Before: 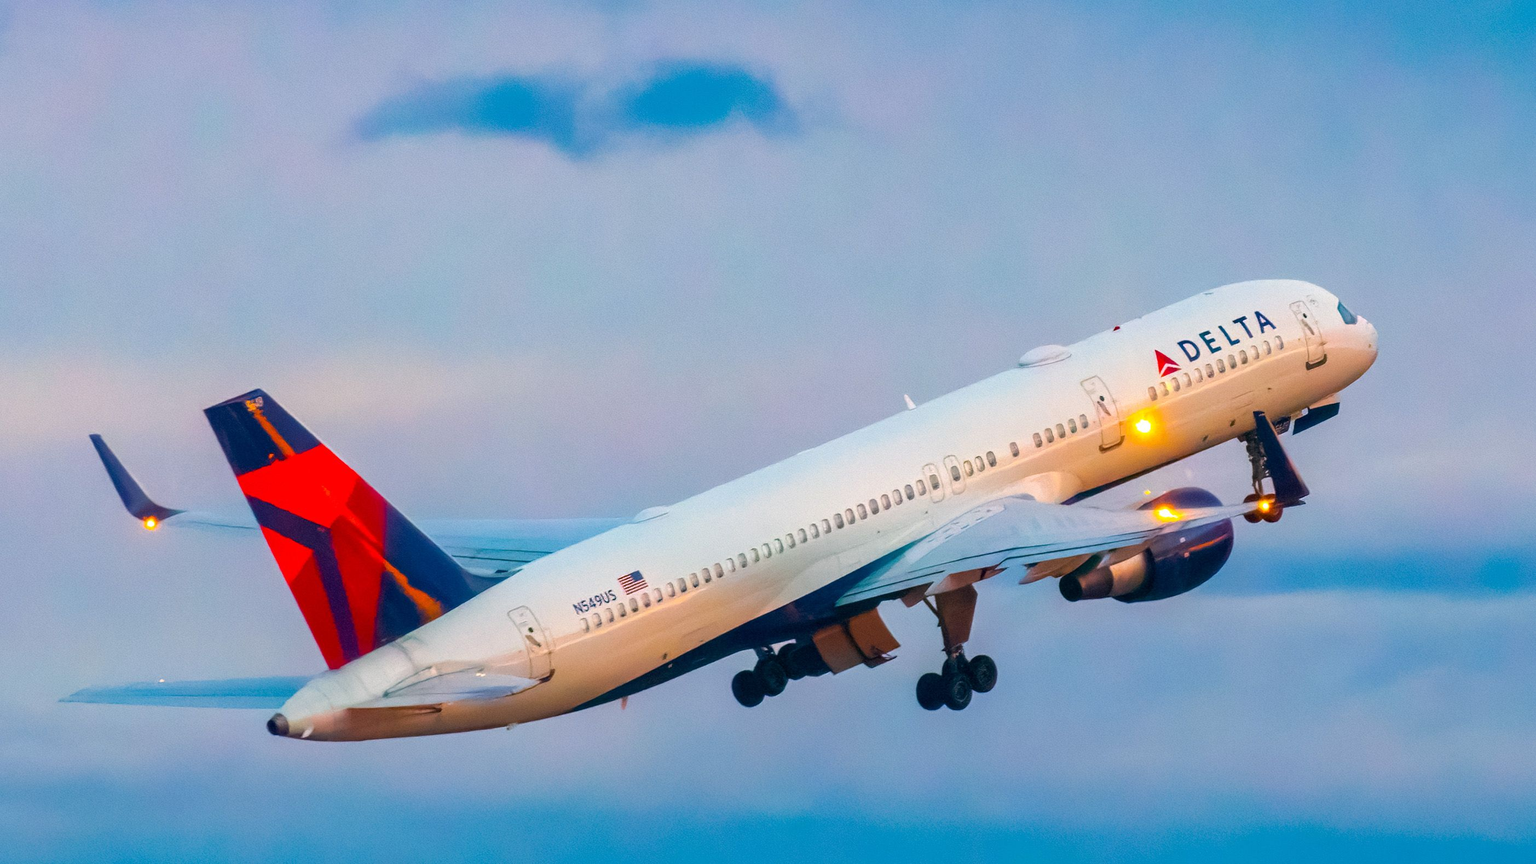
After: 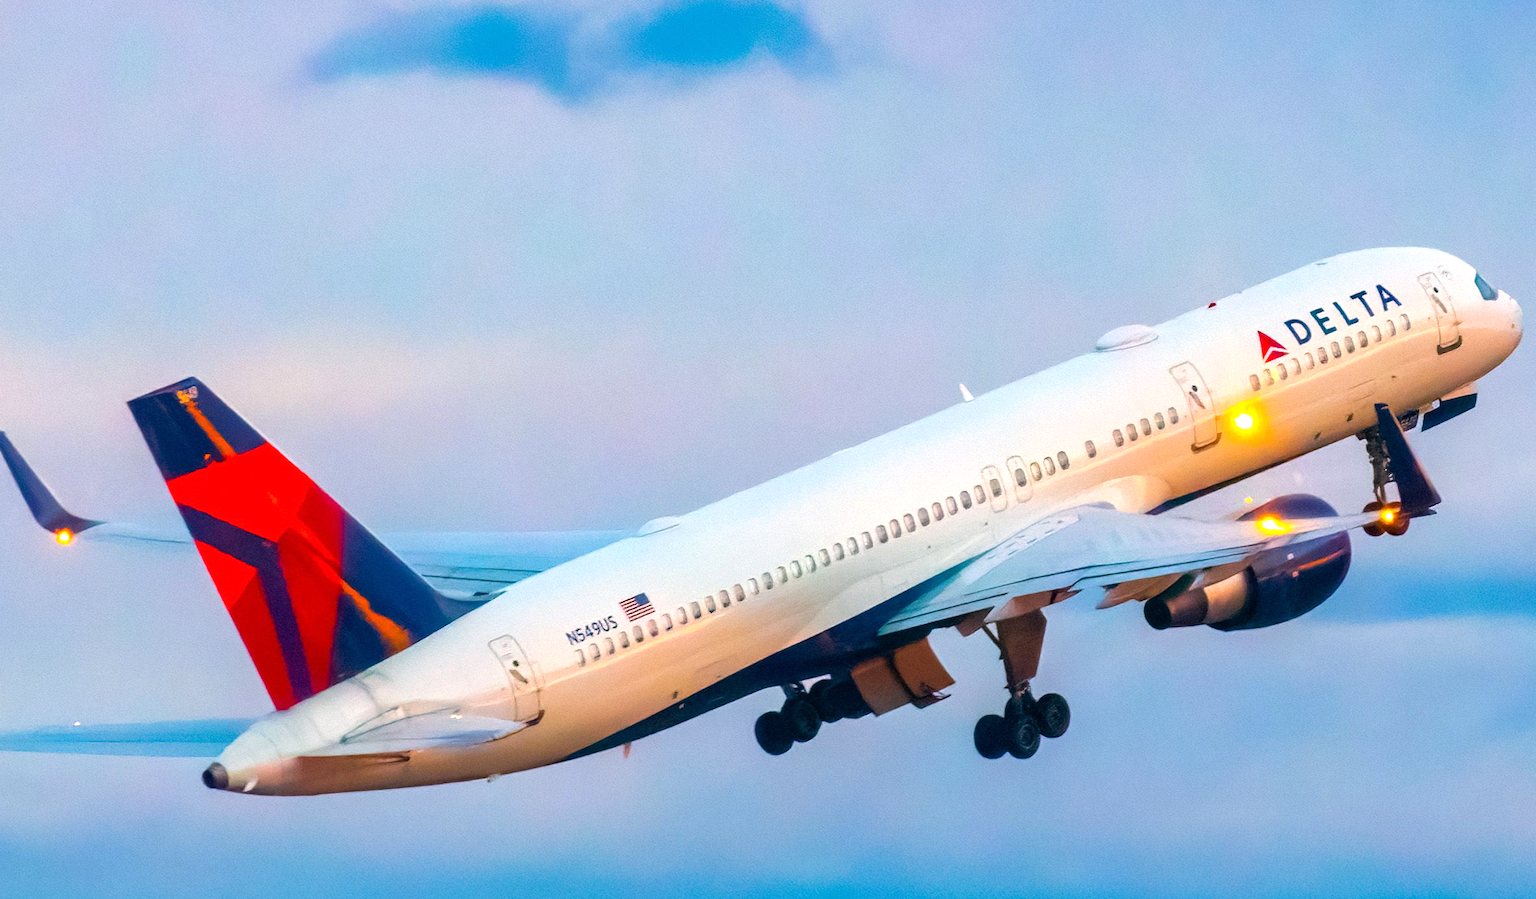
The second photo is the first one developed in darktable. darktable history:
tone equalizer: -8 EV -0.379 EV, -7 EV -0.383 EV, -6 EV -0.299 EV, -5 EV -0.256 EV, -3 EV 0.236 EV, -2 EV 0.344 EV, -1 EV 0.394 EV, +0 EV 0.397 EV
crop: left 6.311%, top 8.308%, right 9.533%, bottom 4.042%
